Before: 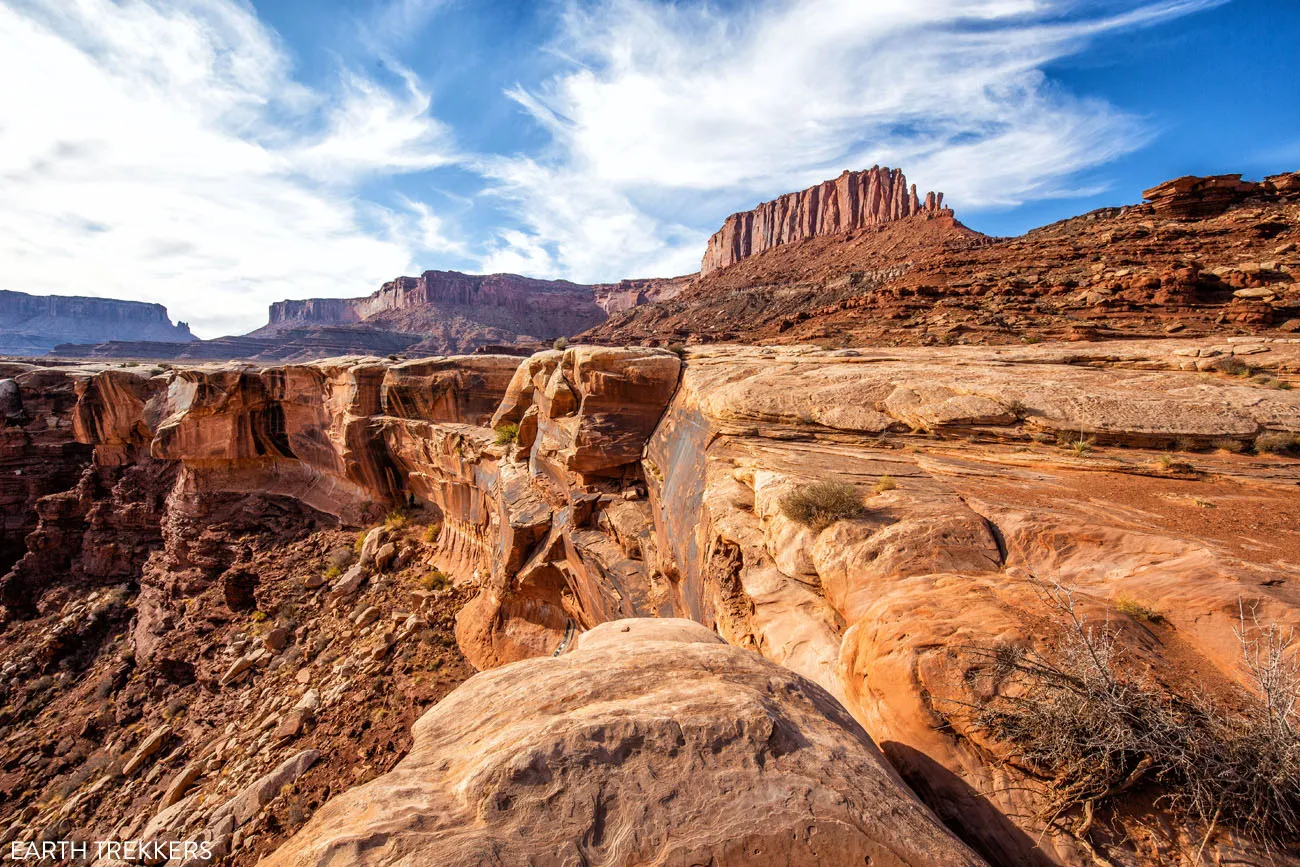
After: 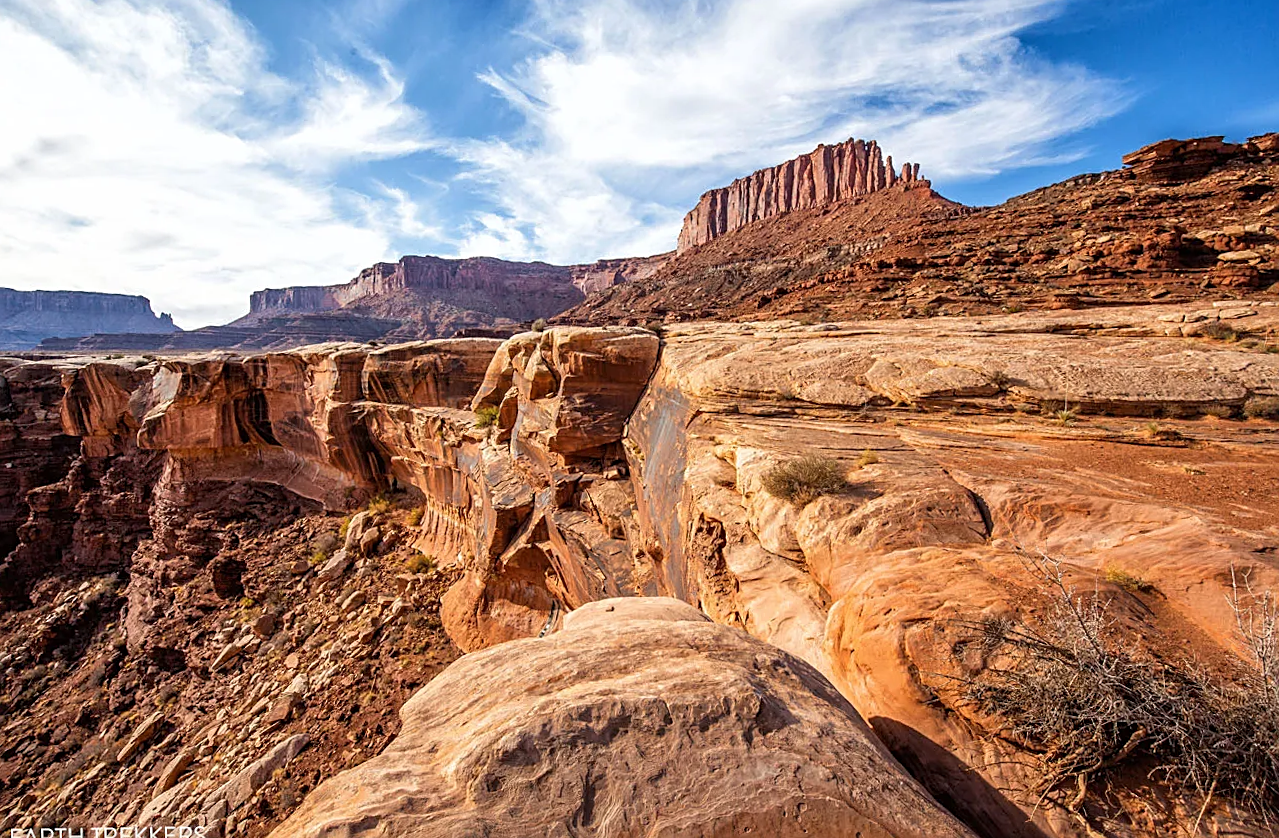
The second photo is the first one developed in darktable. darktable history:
rotate and perspective: rotation -1.32°, lens shift (horizontal) -0.031, crop left 0.015, crop right 0.985, crop top 0.047, crop bottom 0.982
sharpen: on, module defaults
